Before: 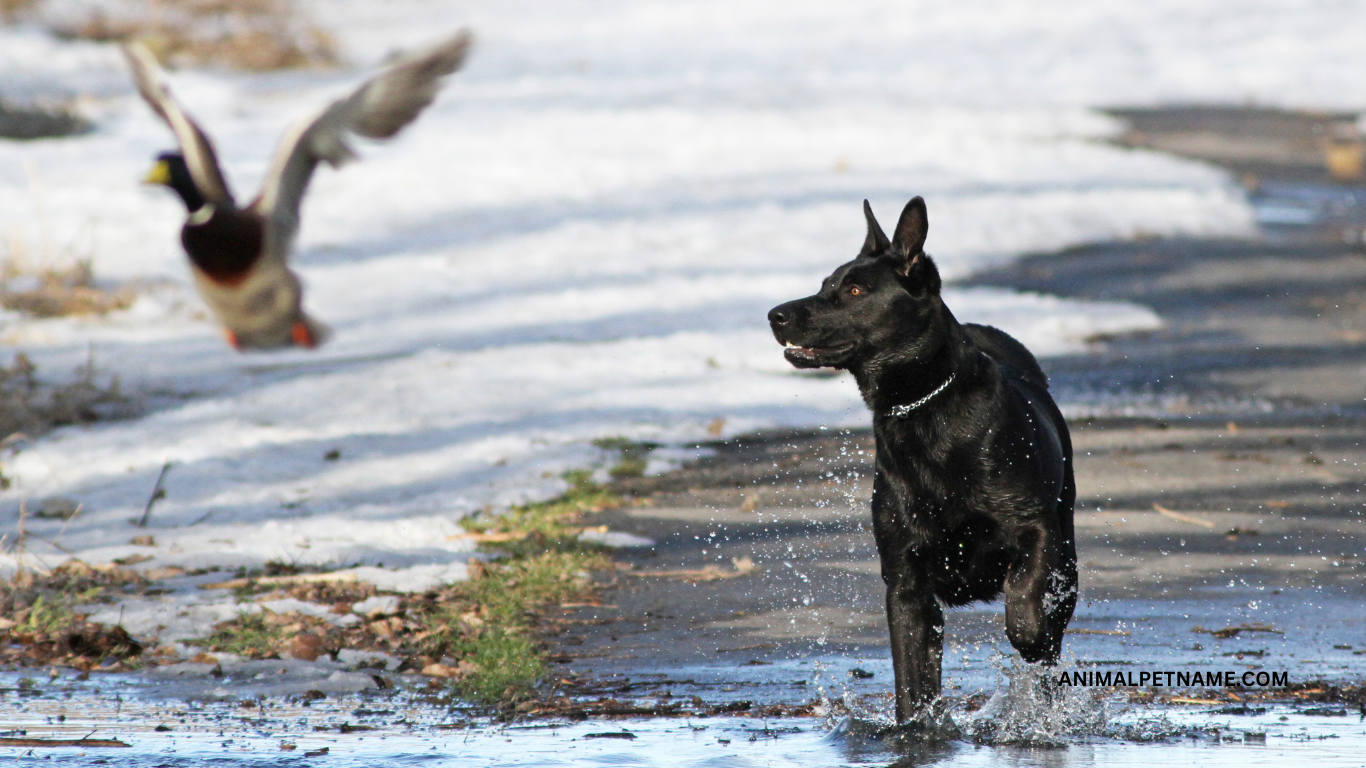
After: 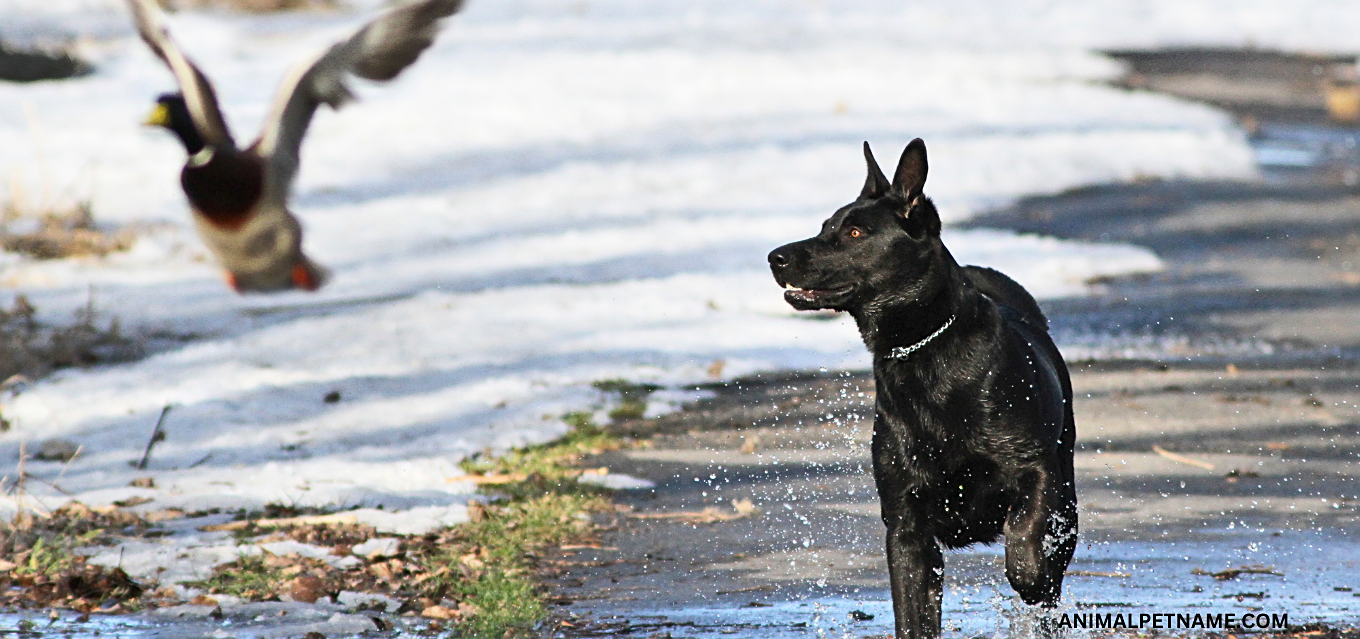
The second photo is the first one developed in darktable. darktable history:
sharpen: on, module defaults
crop: top 7.625%, bottom 8.027%
shadows and highlights: highlights color adjustment 0%, low approximation 0.01, soften with gaussian
contrast brightness saturation: contrast 0.2, brightness 0.15, saturation 0.14
